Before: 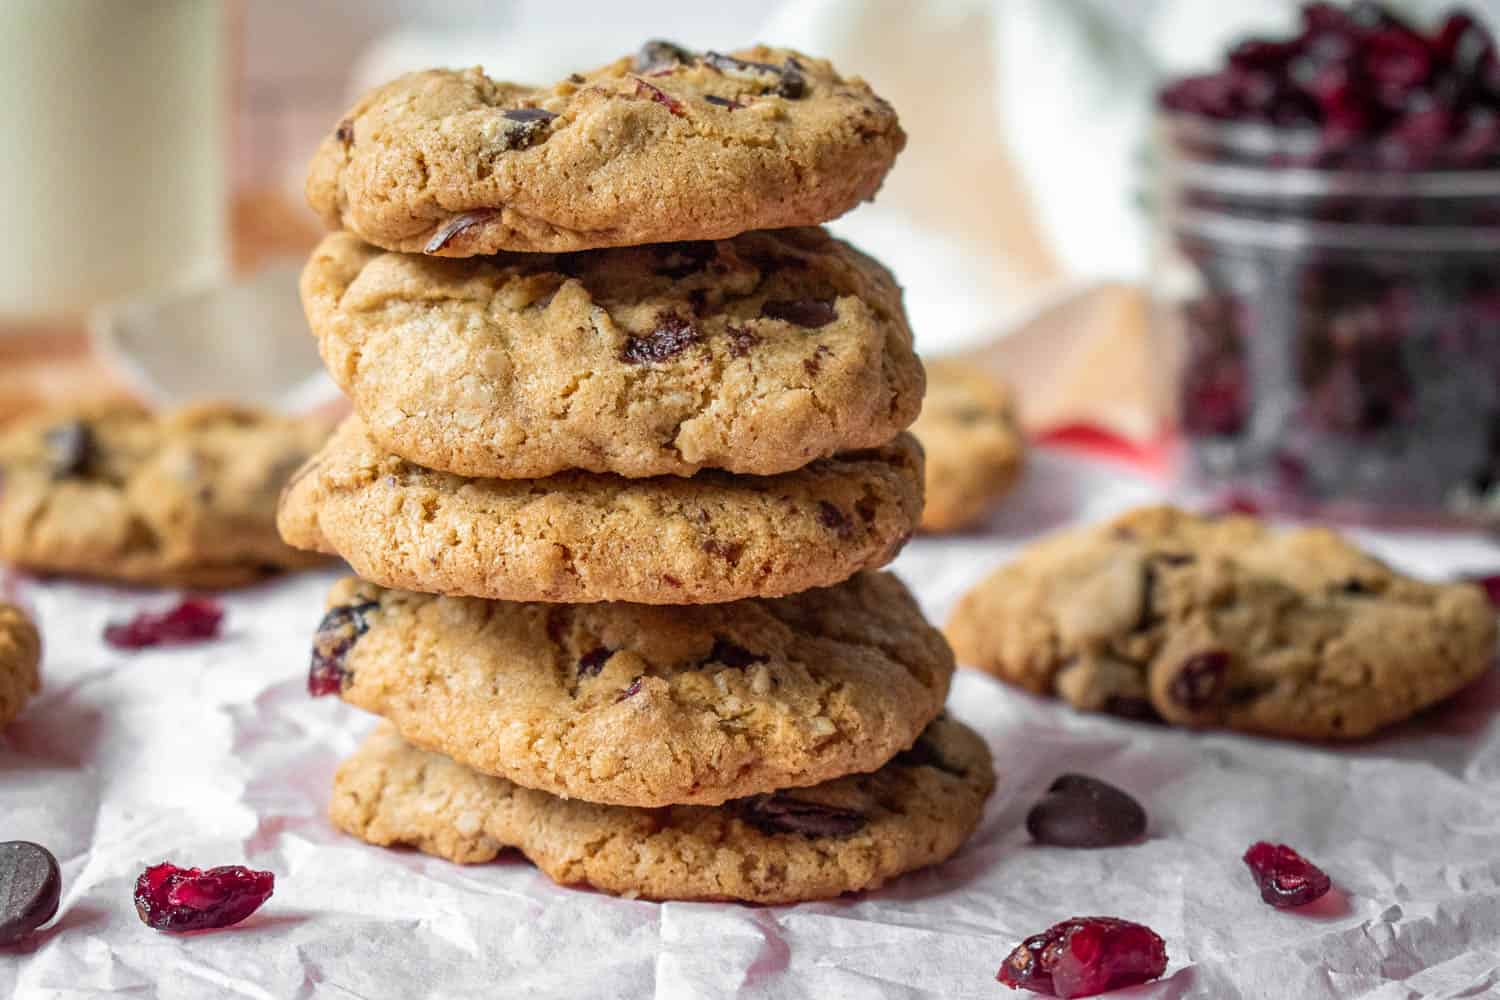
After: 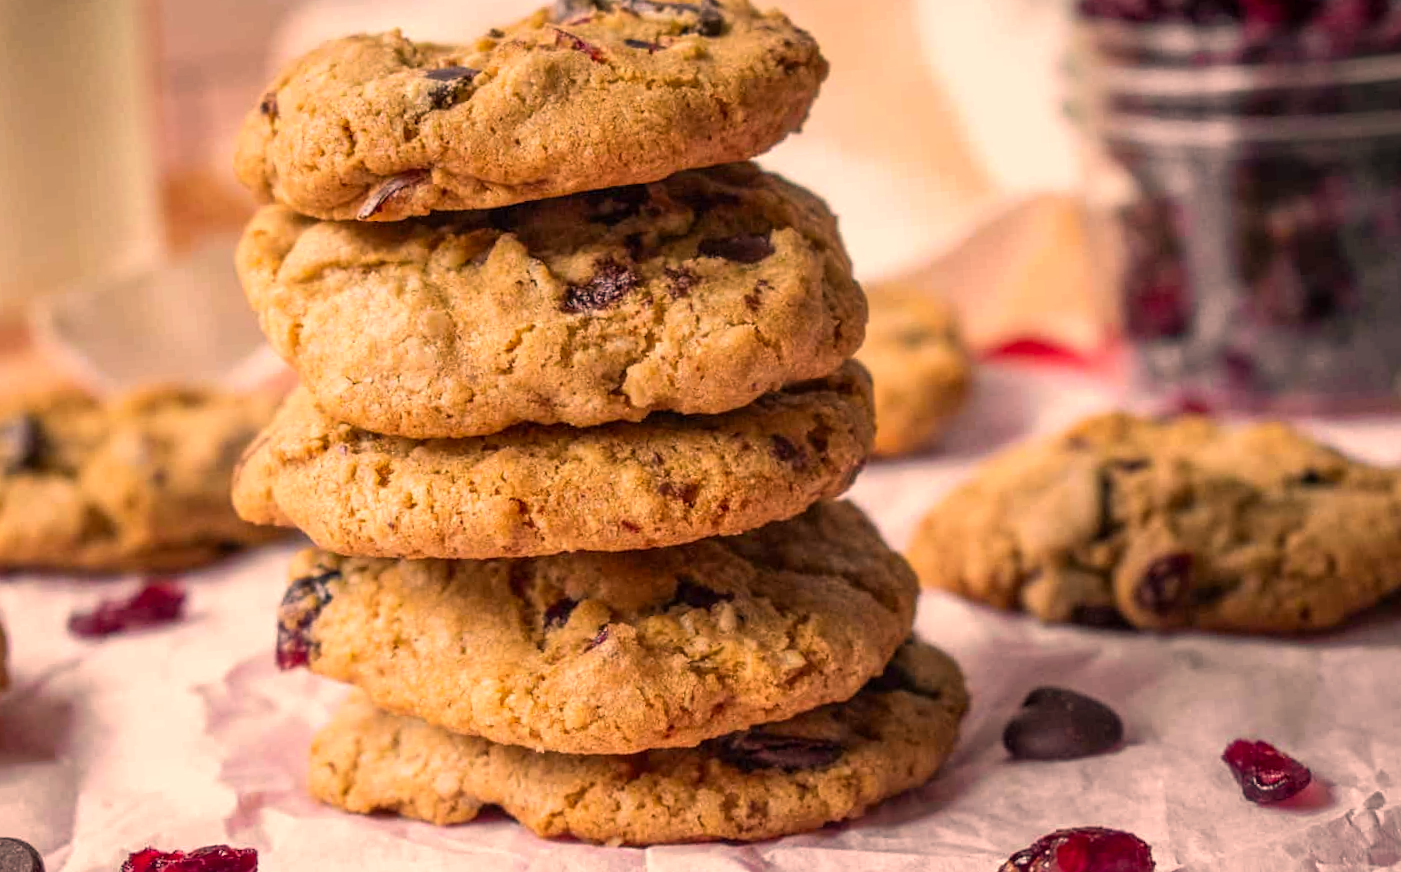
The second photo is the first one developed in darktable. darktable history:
crop and rotate: top 2.479%, bottom 3.018%
rotate and perspective: rotation -4.57°, crop left 0.054, crop right 0.944, crop top 0.087, crop bottom 0.914
color correction: highlights a* 21.88, highlights b* 22.25
